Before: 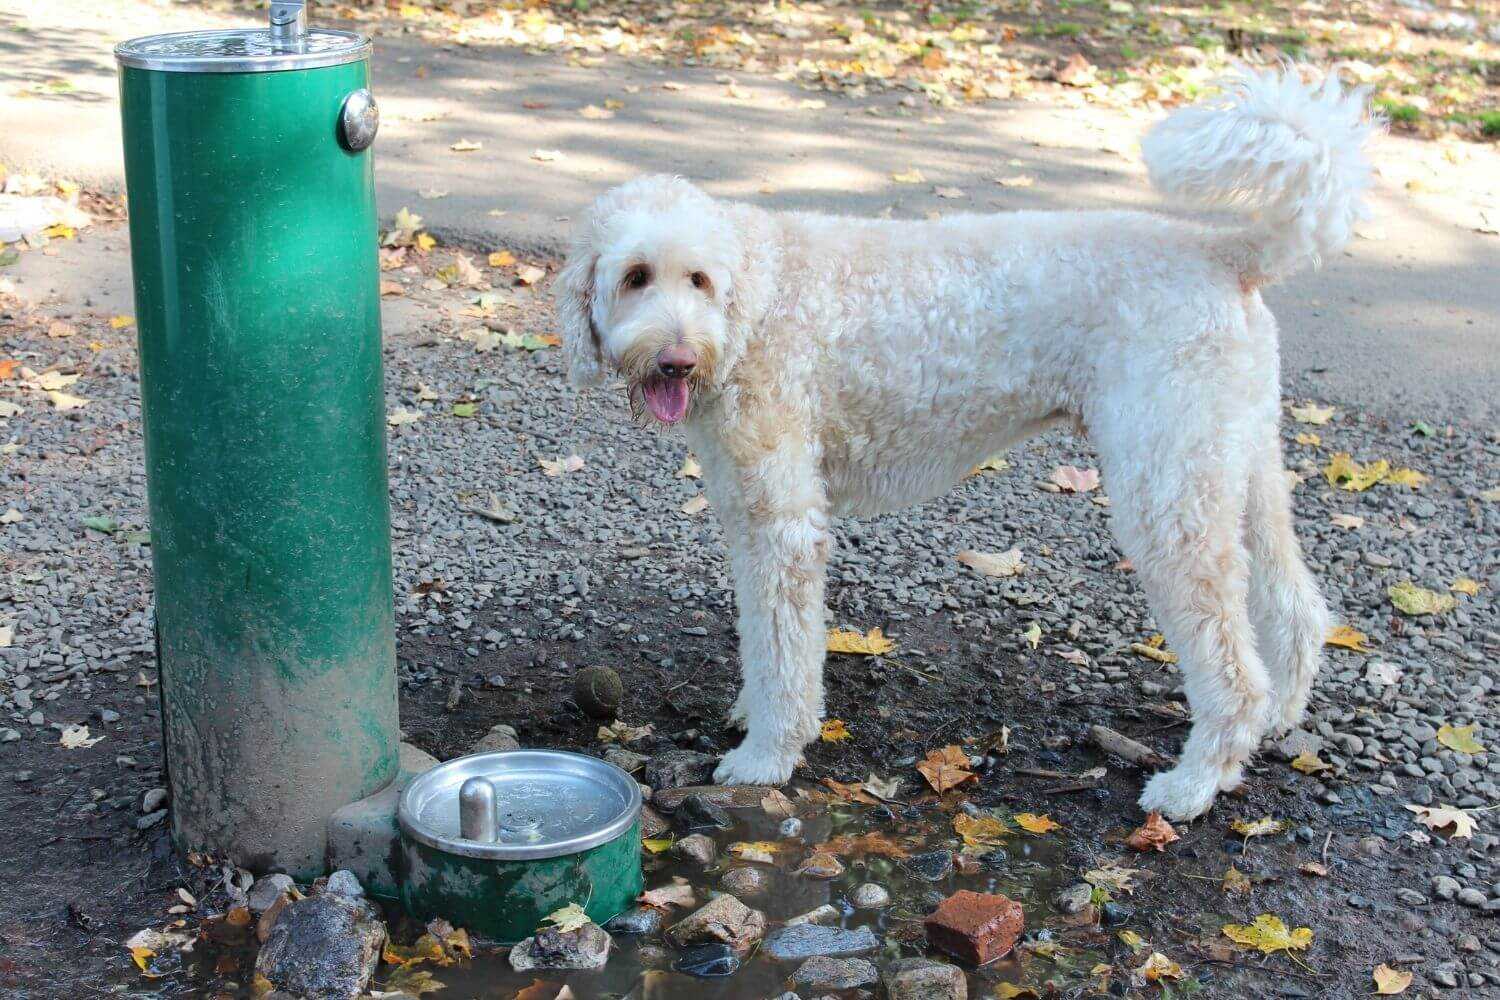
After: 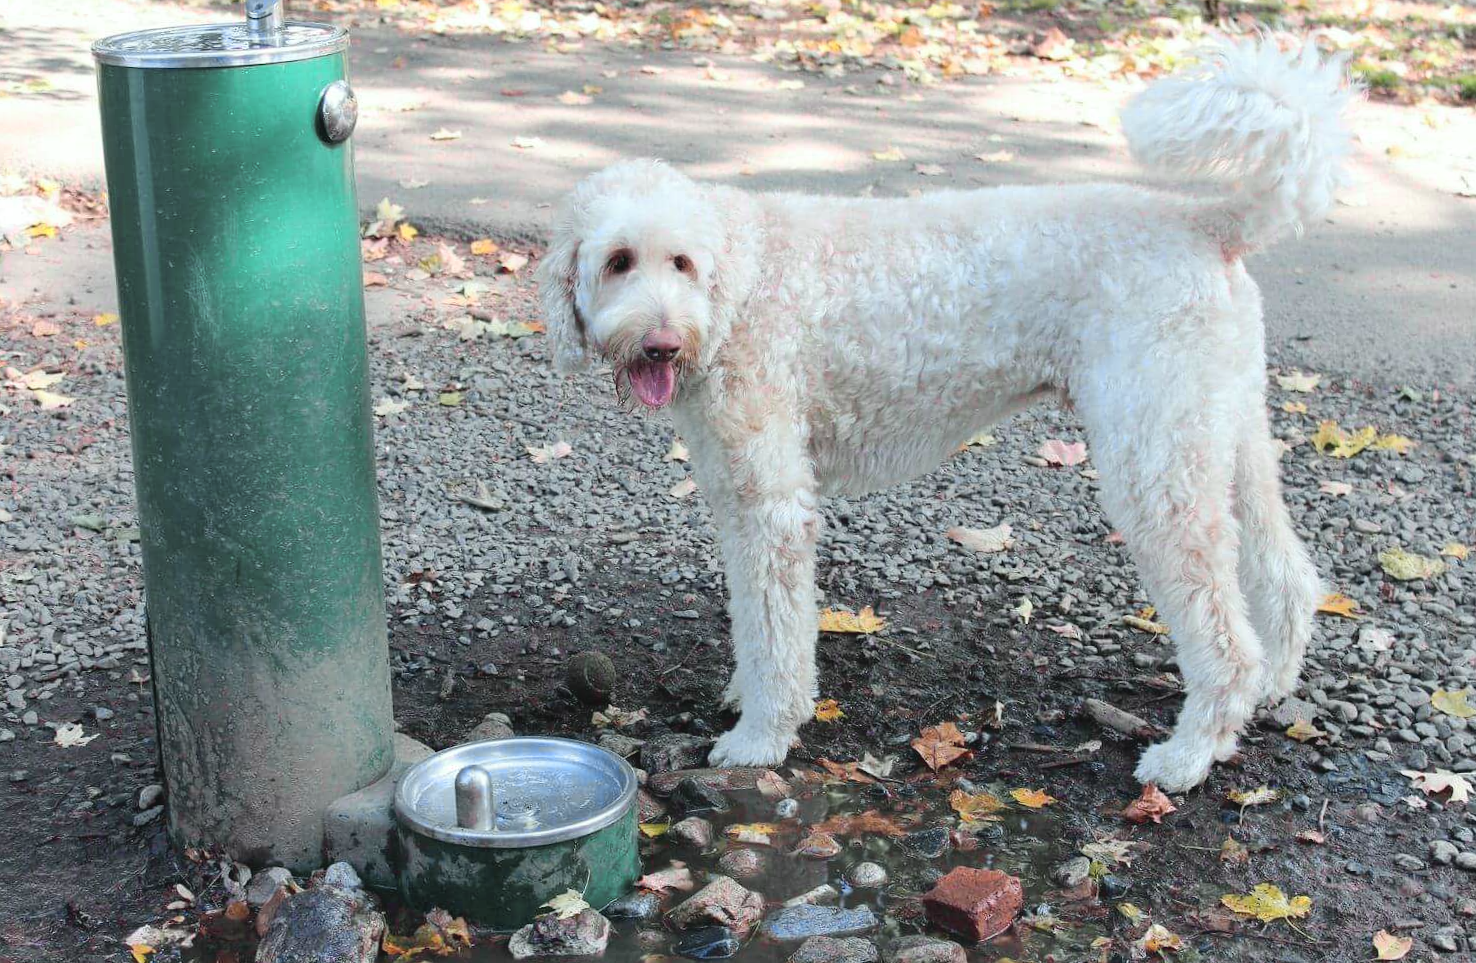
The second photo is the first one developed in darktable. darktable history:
rotate and perspective: rotation -1.42°, crop left 0.016, crop right 0.984, crop top 0.035, crop bottom 0.965
tone curve: curves: ch0 [(0, 0.046) (0.04, 0.074) (0.831, 0.861) (1, 1)]; ch1 [(0, 0) (0.146, 0.159) (0.338, 0.365) (0.417, 0.455) (0.489, 0.486) (0.504, 0.502) (0.529, 0.537) (0.563, 0.567) (1, 1)]; ch2 [(0, 0) (0.307, 0.298) (0.388, 0.375) (0.443, 0.456) (0.485, 0.492) (0.544, 0.525) (1, 1)], color space Lab, independent channels, preserve colors none
